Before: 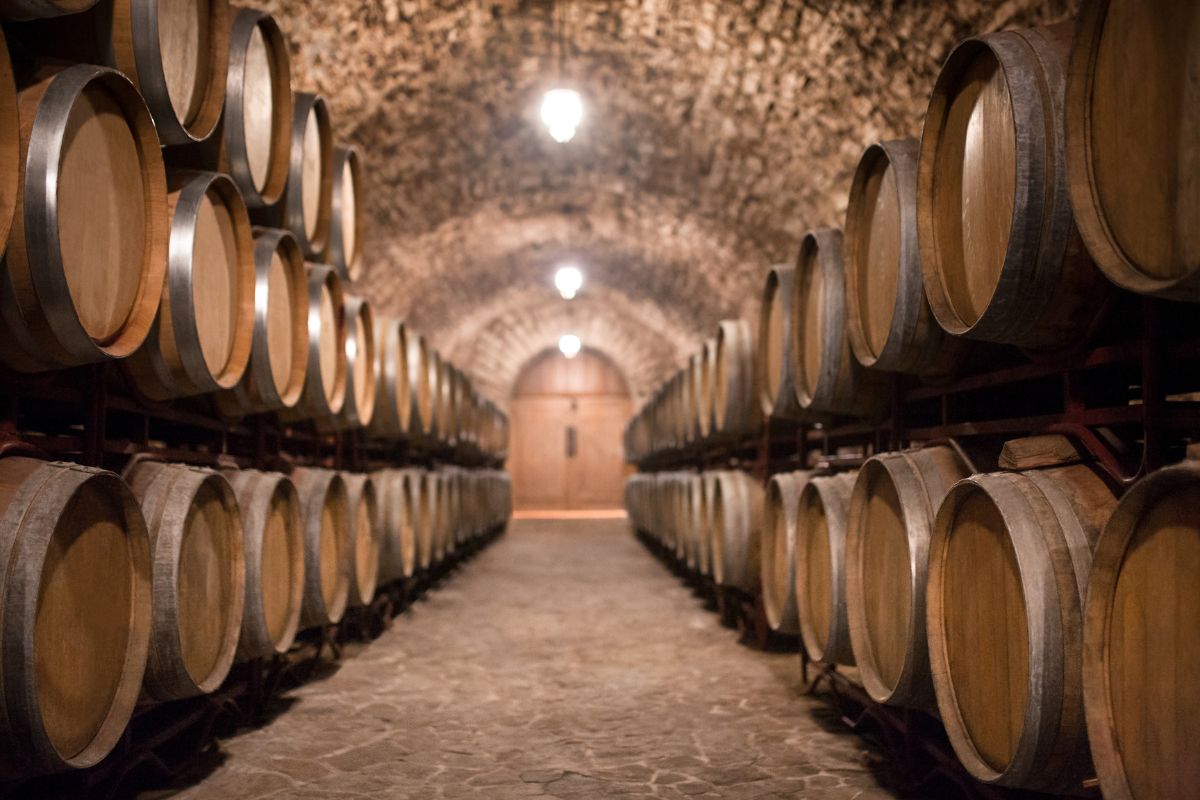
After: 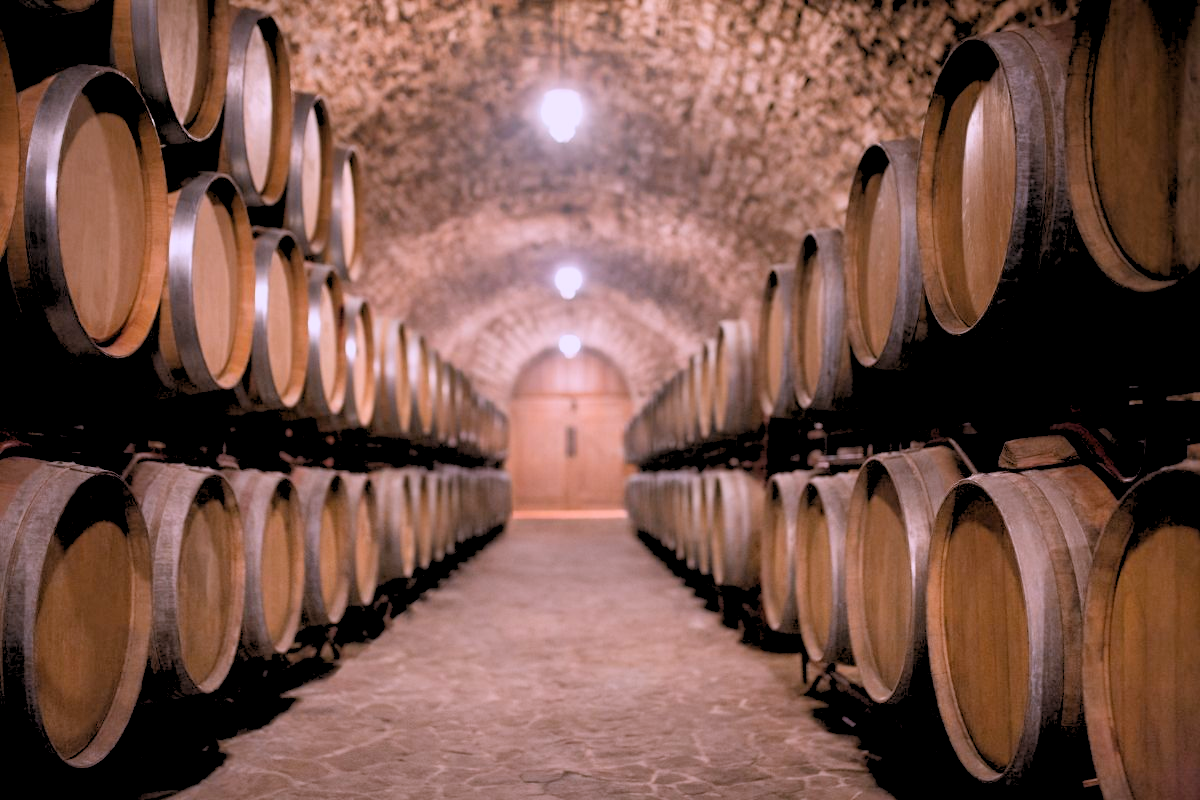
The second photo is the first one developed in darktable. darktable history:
rgb levels: preserve colors sum RGB, levels [[0.038, 0.433, 0.934], [0, 0.5, 1], [0, 0.5, 1]]
white balance: red 1.042, blue 1.17
